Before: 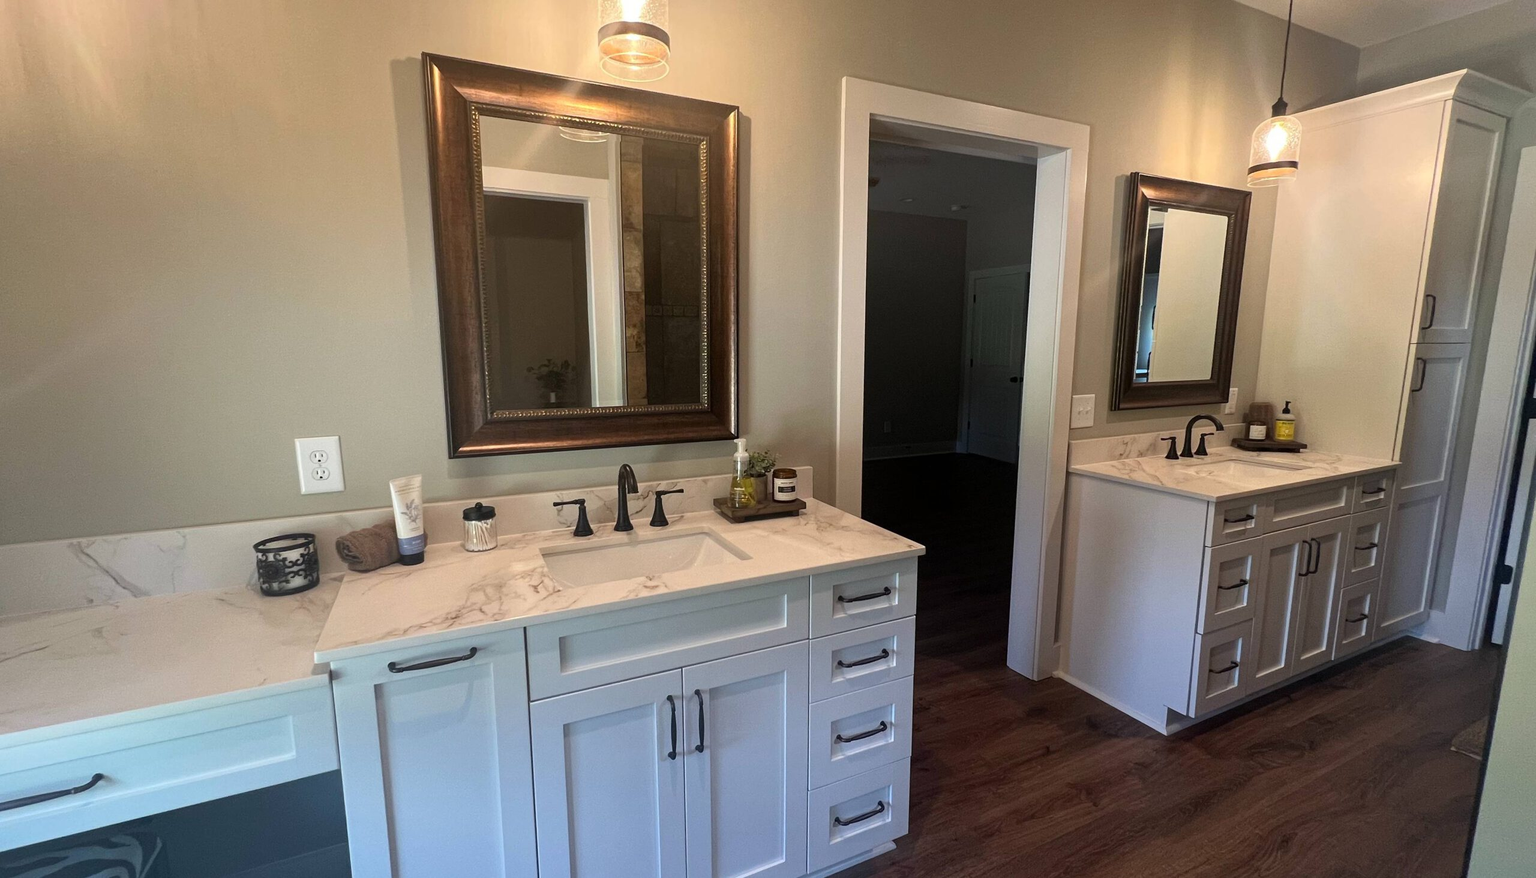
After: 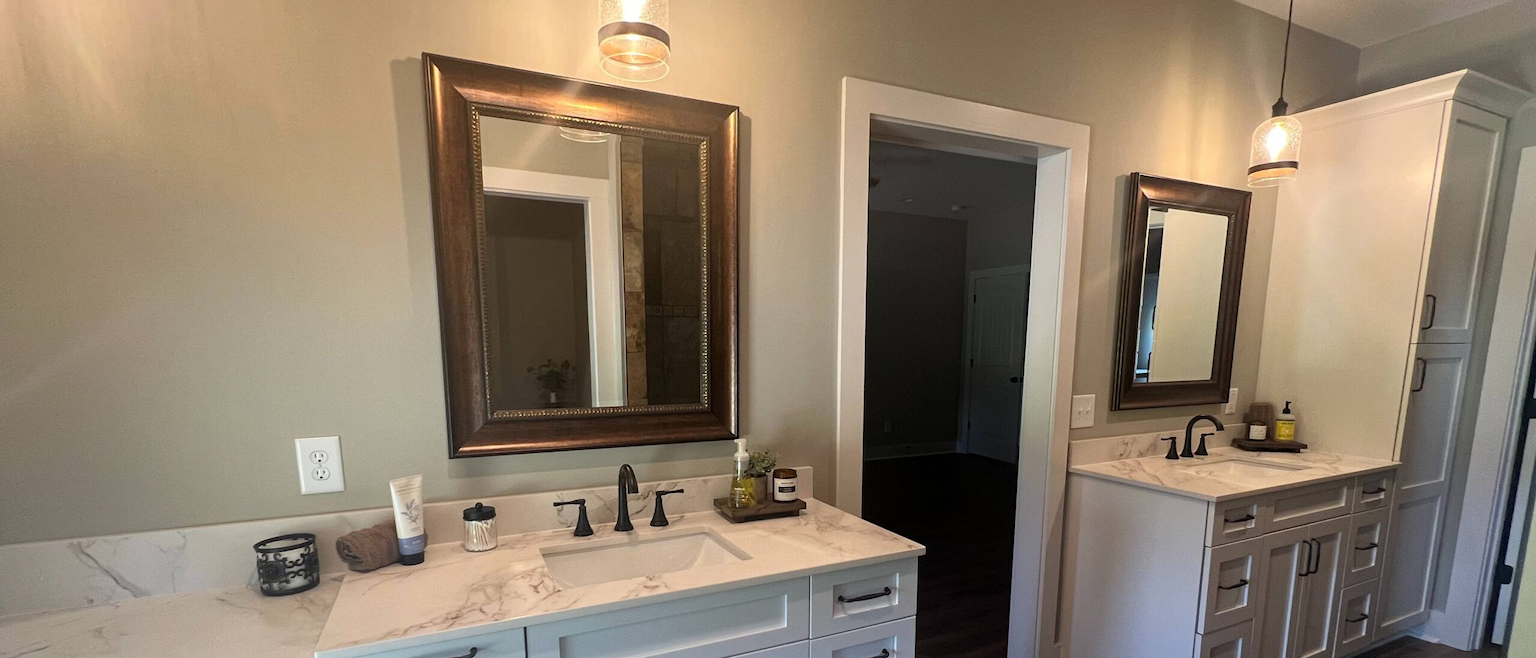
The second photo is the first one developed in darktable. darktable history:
crop: bottom 24.979%
